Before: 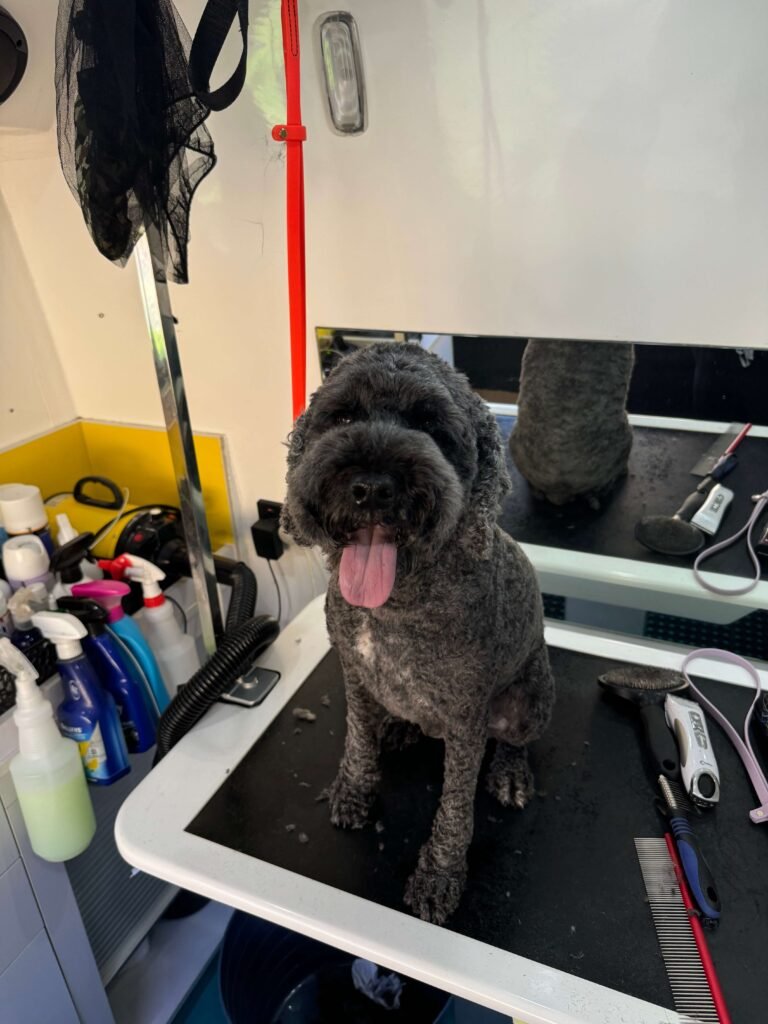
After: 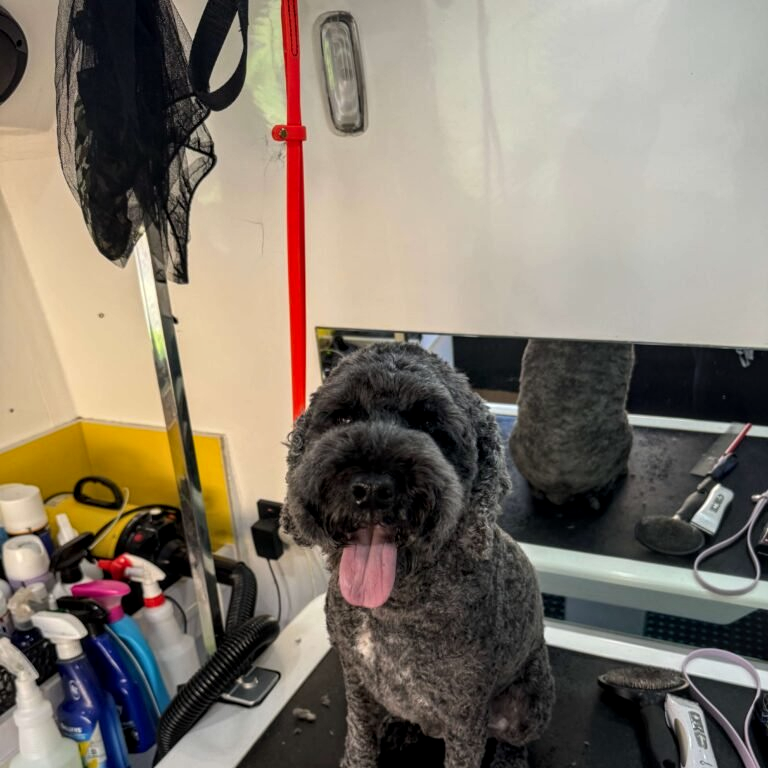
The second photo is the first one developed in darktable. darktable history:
local contrast: detail 130%
crop: bottom 24.959%
